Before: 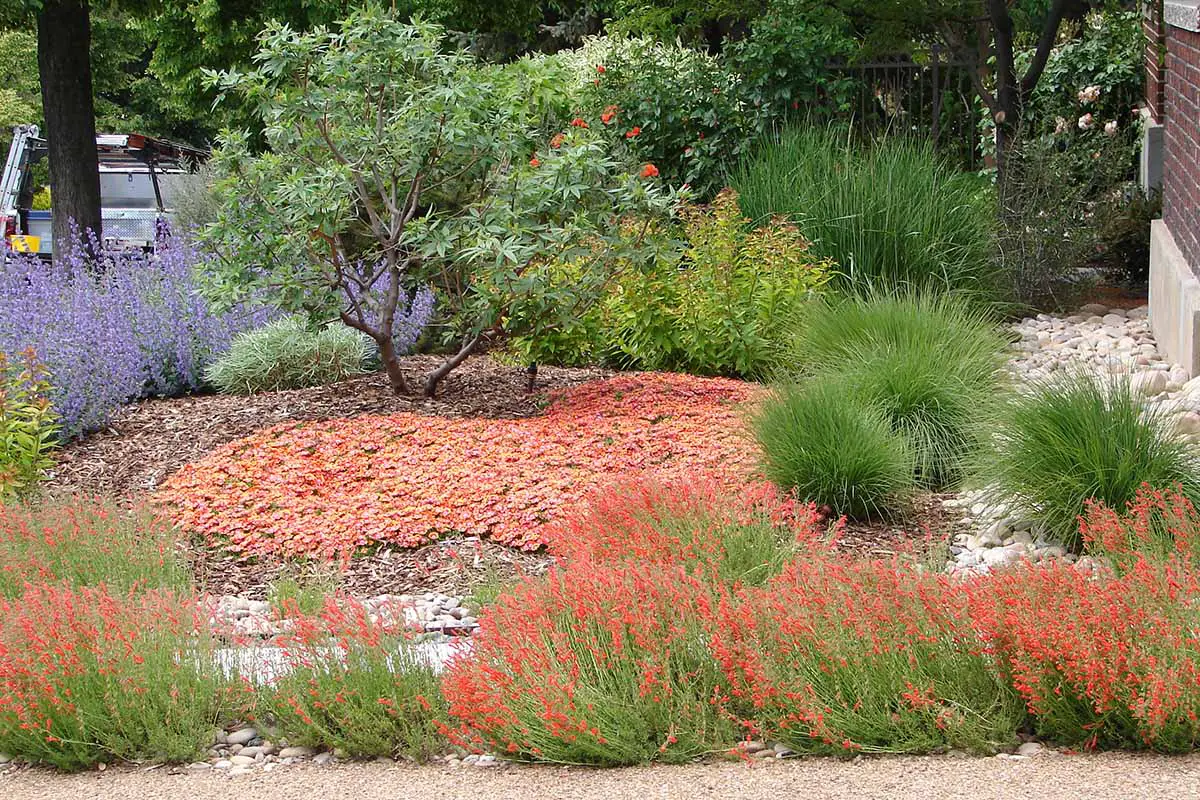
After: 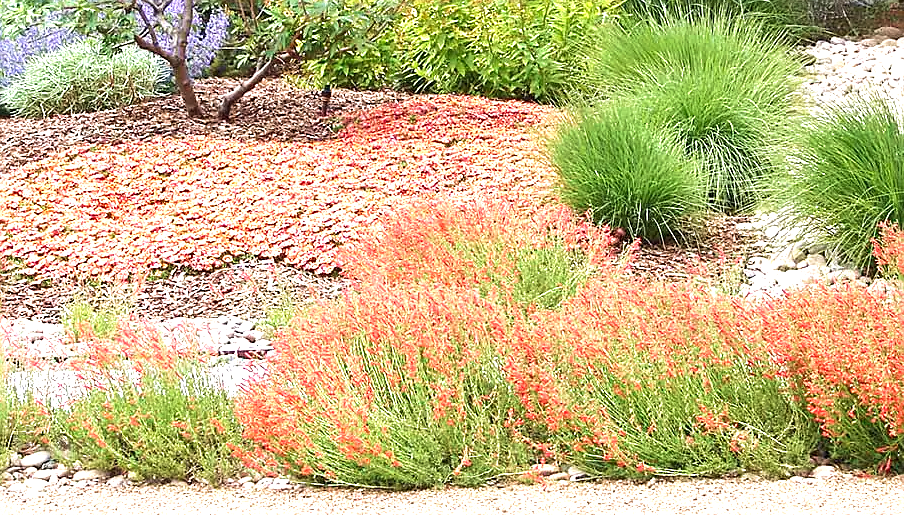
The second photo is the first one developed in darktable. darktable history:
sharpen: on, module defaults
crop and rotate: left 17.201%, top 34.637%, right 7.417%, bottom 0.914%
exposure: black level correction 0, exposure 1.195 EV, compensate highlight preservation false
velvia: on, module defaults
